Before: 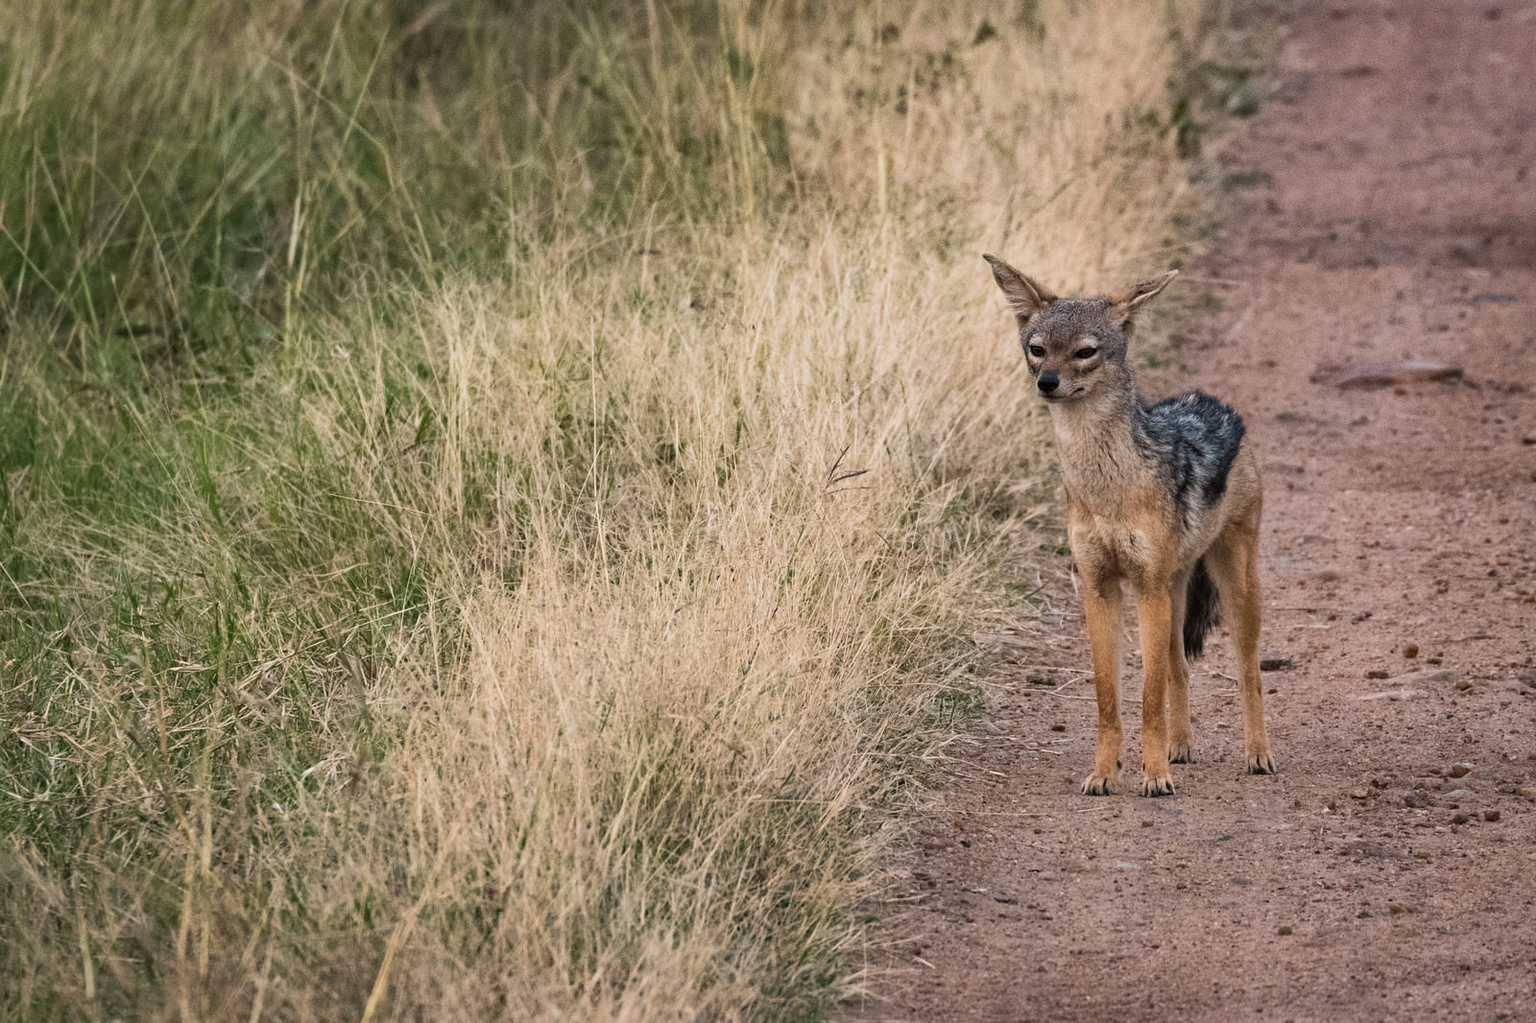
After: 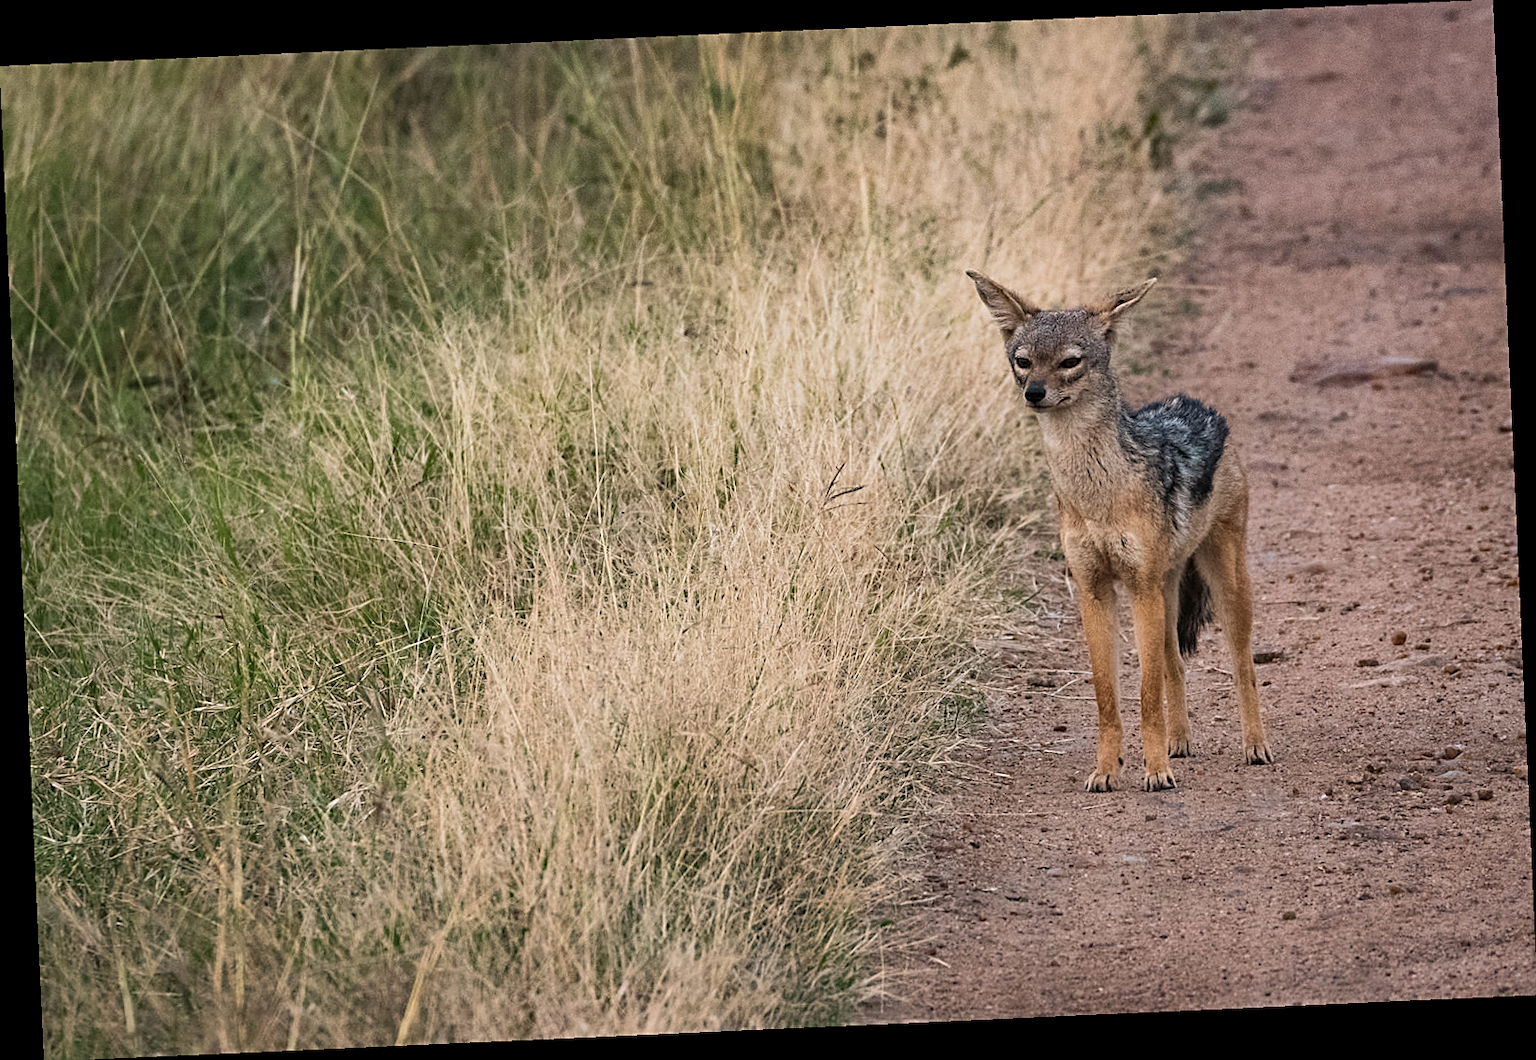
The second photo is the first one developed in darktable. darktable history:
sharpen: on, module defaults
rotate and perspective: rotation -2.56°, automatic cropping off
